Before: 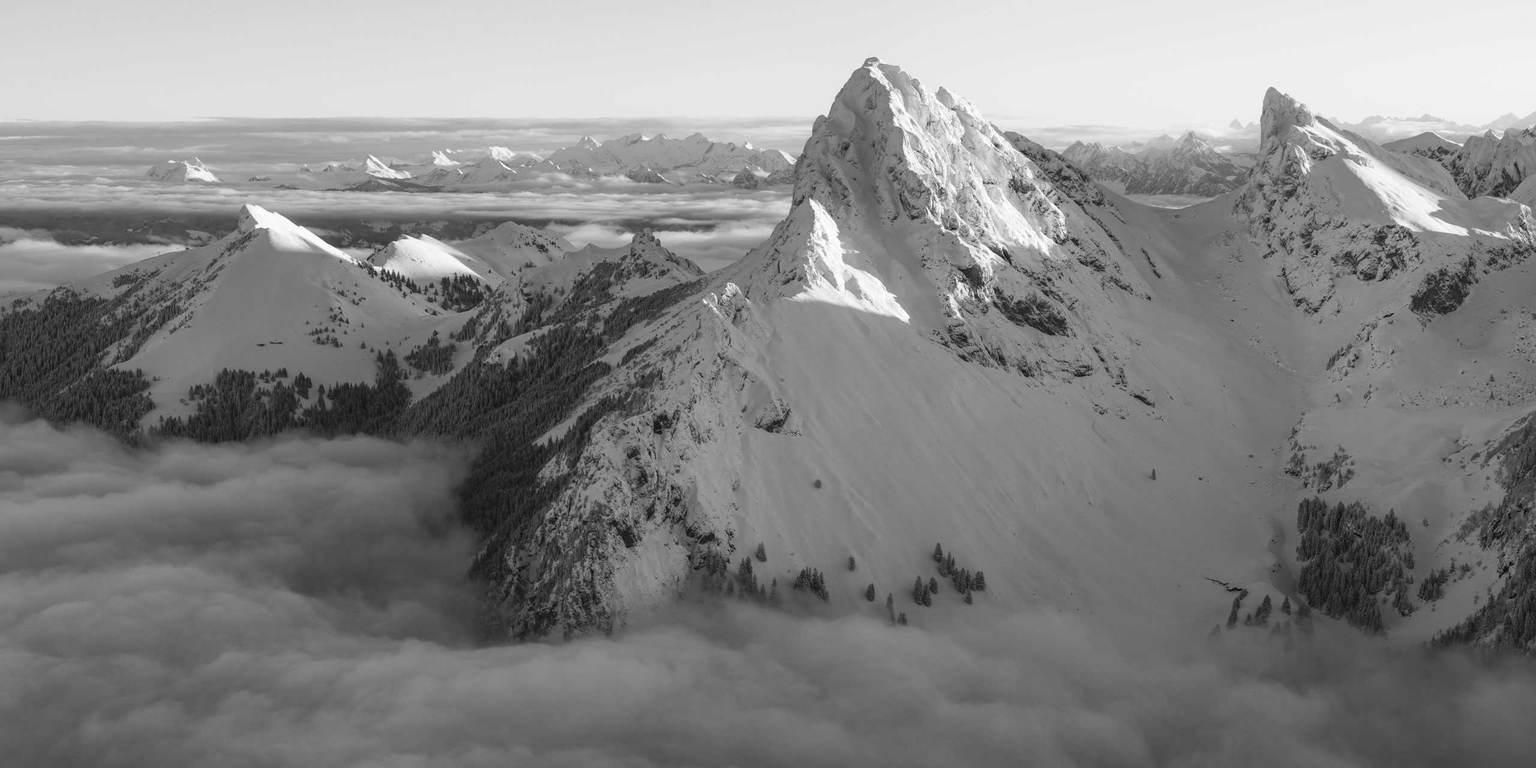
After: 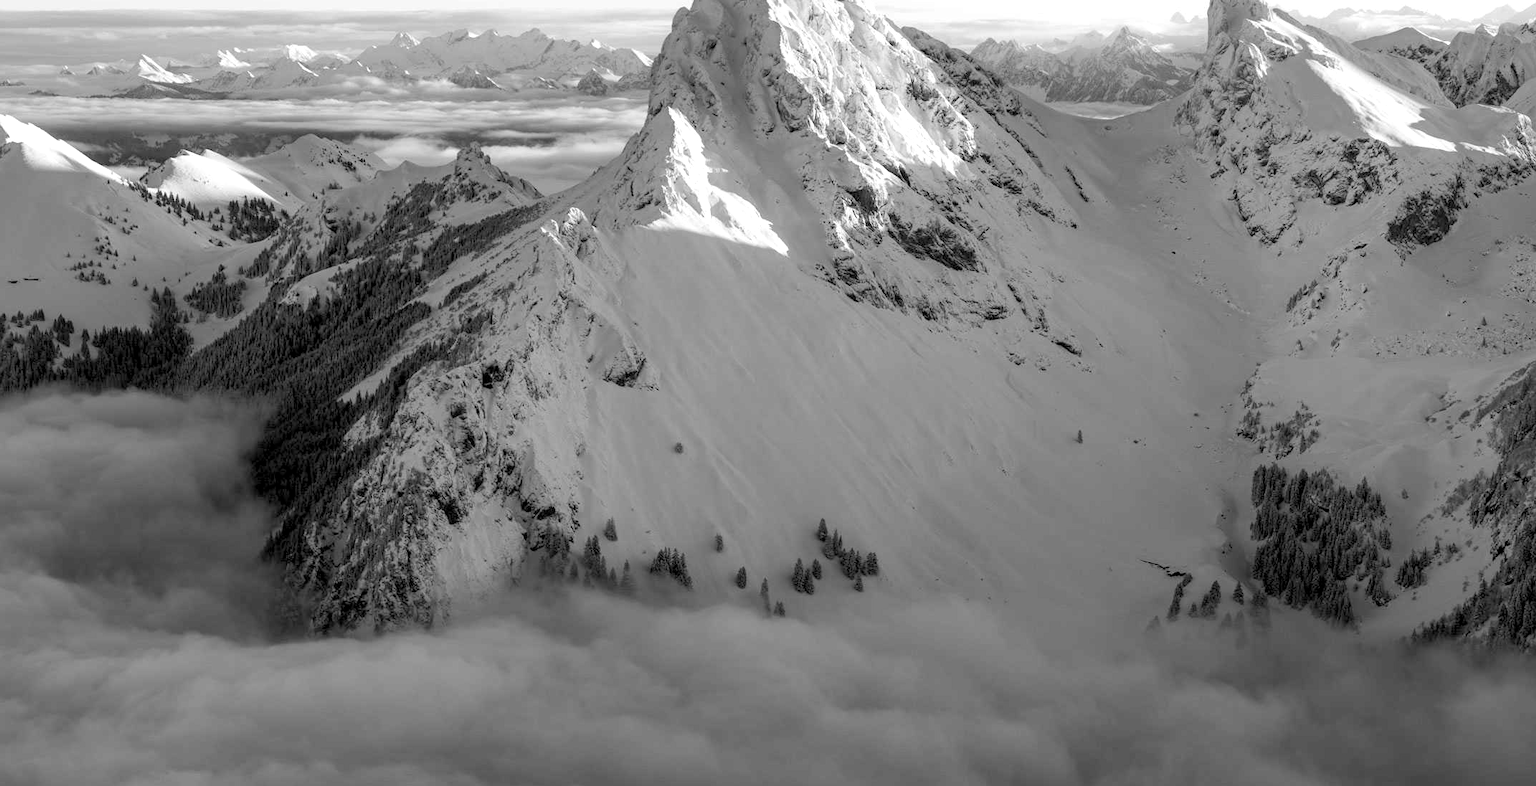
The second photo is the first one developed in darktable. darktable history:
crop: left 16.315%, top 14.246%
rgb levels: levels [[0.01, 0.419, 0.839], [0, 0.5, 1], [0, 0.5, 1]]
exposure: exposure 0 EV, compensate highlight preservation false
